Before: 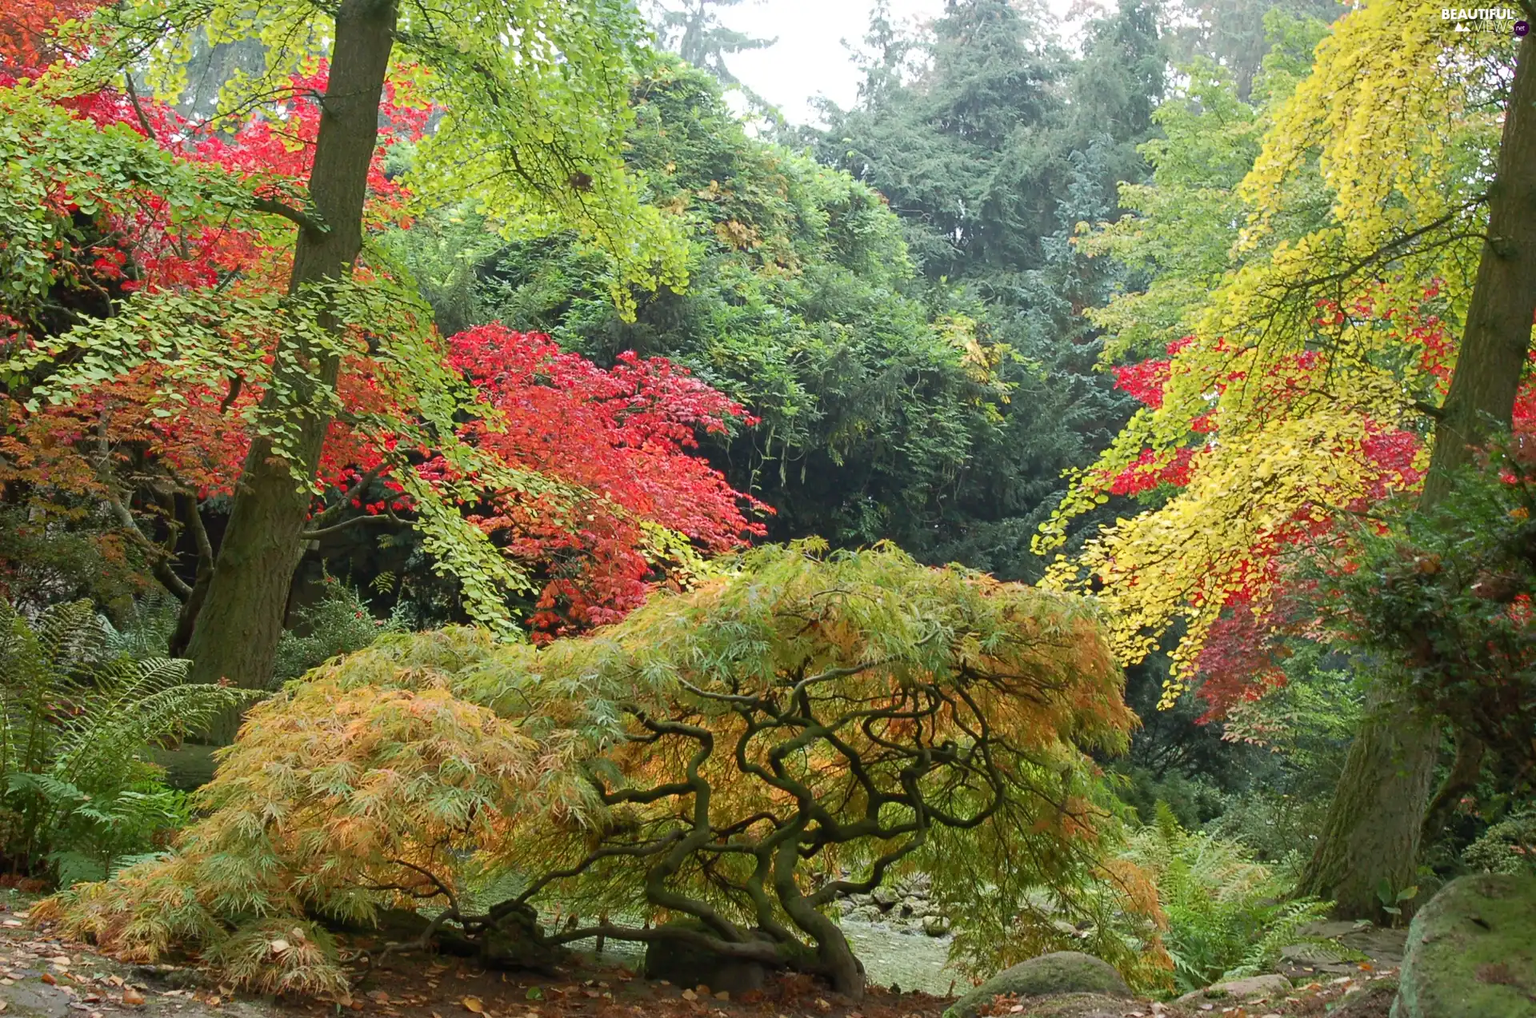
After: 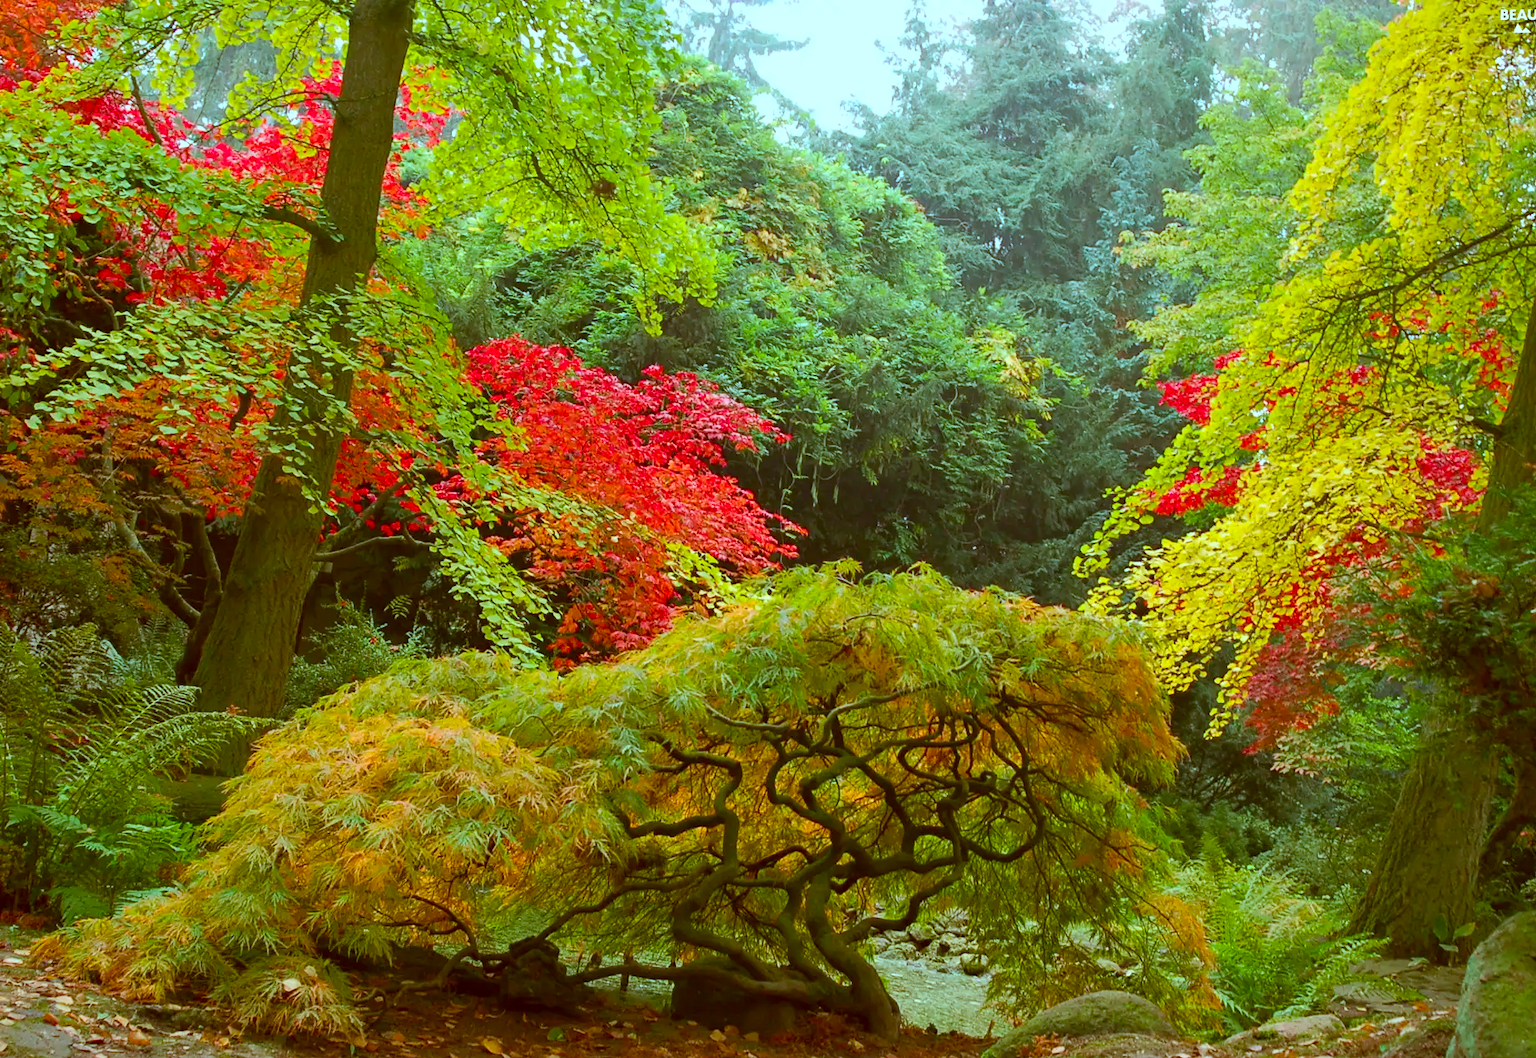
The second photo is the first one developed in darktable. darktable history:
color correction: highlights a* -14.39, highlights b* -16.63, shadows a* 10.84, shadows b* 29.14
color balance rgb: perceptual saturation grading › global saturation 36.512%, global vibrance 20%
crop: right 3.862%, bottom 0.016%
